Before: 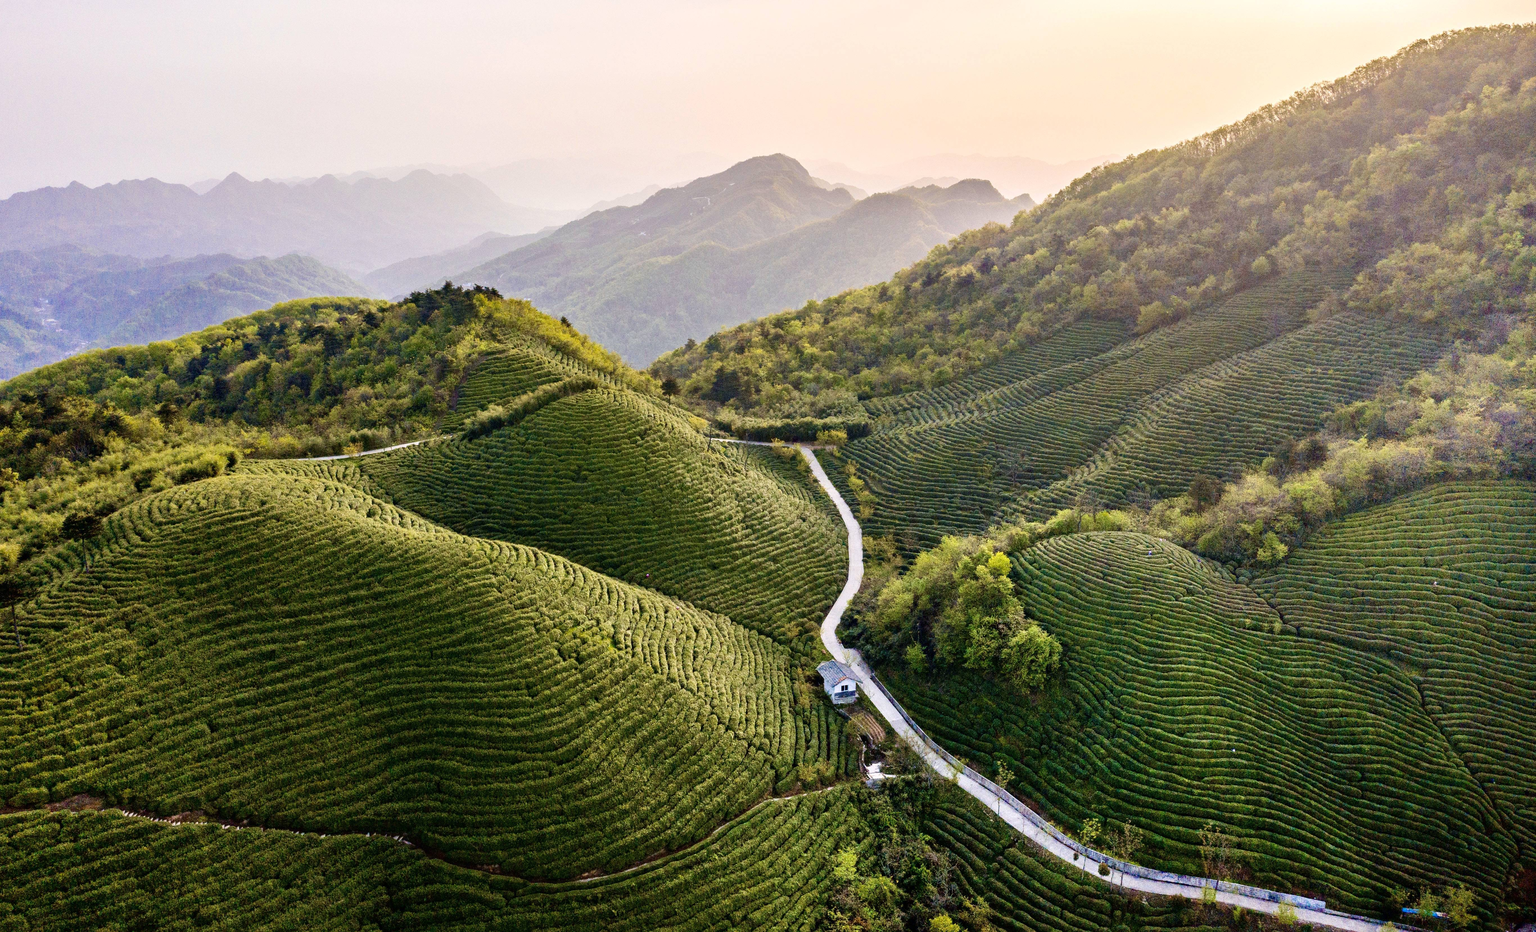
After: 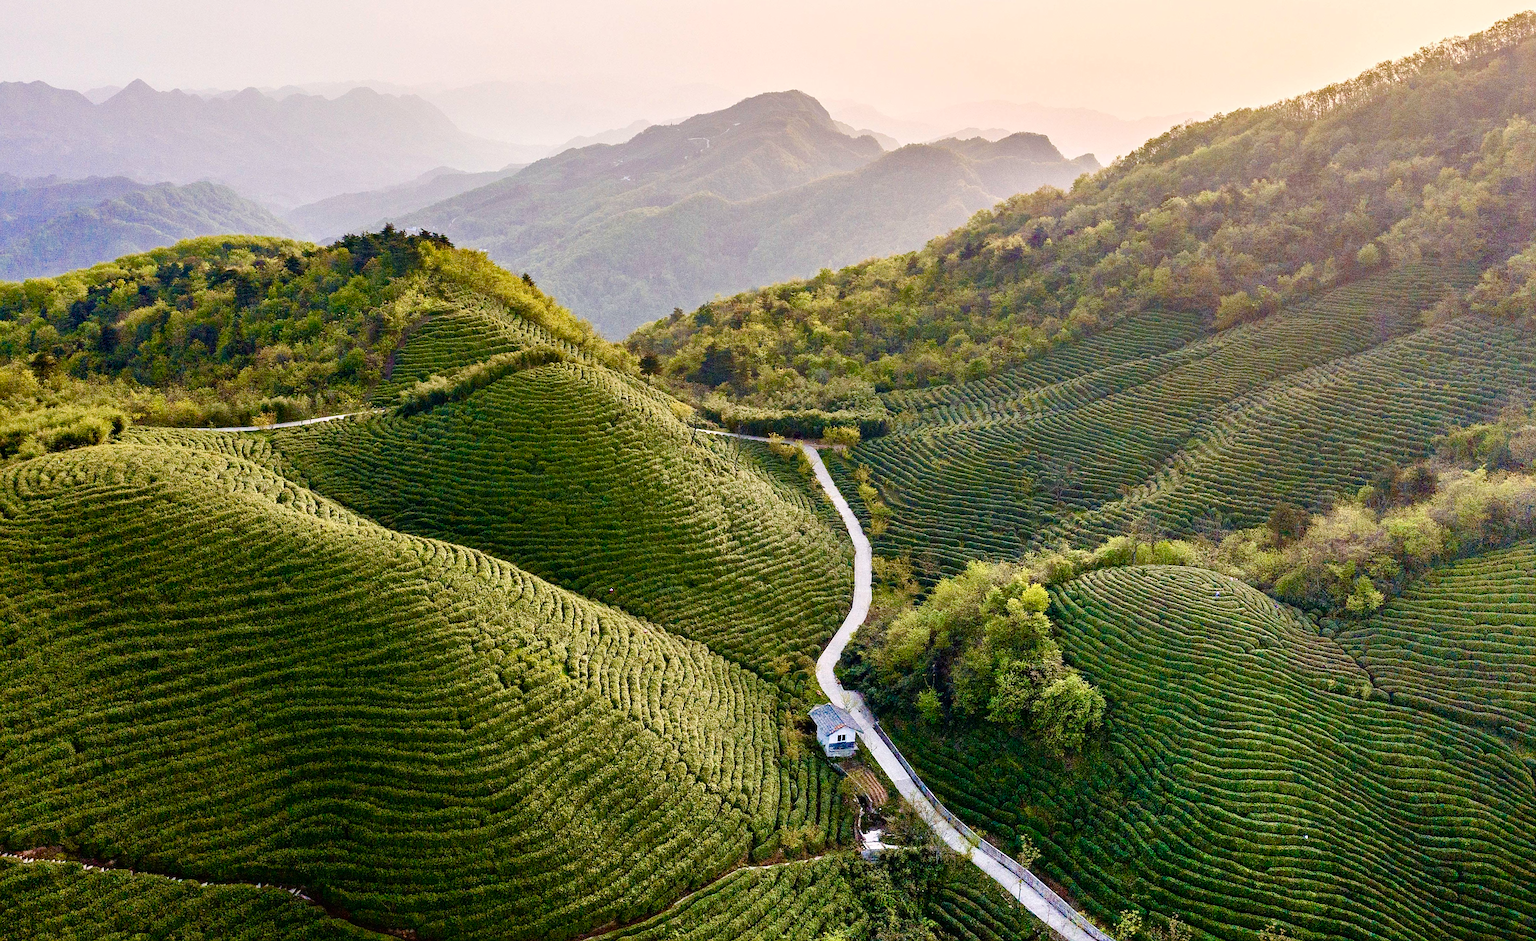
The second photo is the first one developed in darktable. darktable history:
crop and rotate: angle -2.92°, left 5.426%, top 5.208%, right 4.786%, bottom 4.126%
sharpen: on, module defaults
color balance rgb: linear chroma grading › mid-tones 7.839%, perceptual saturation grading › global saturation 25.699%, perceptual saturation grading › highlights -50.395%, perceptual saturation grading › shadows 30.588%, global vibrance 9.954%
